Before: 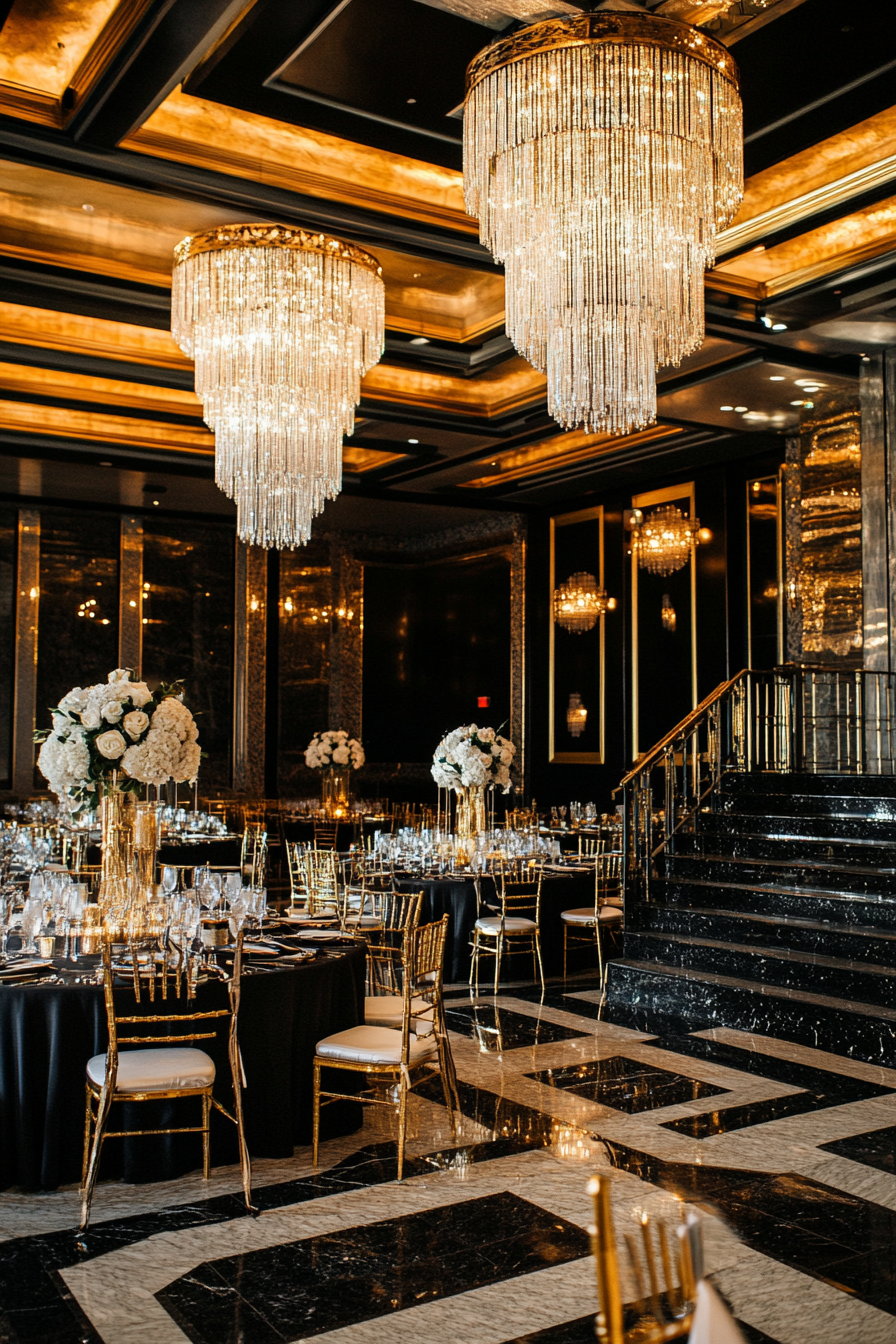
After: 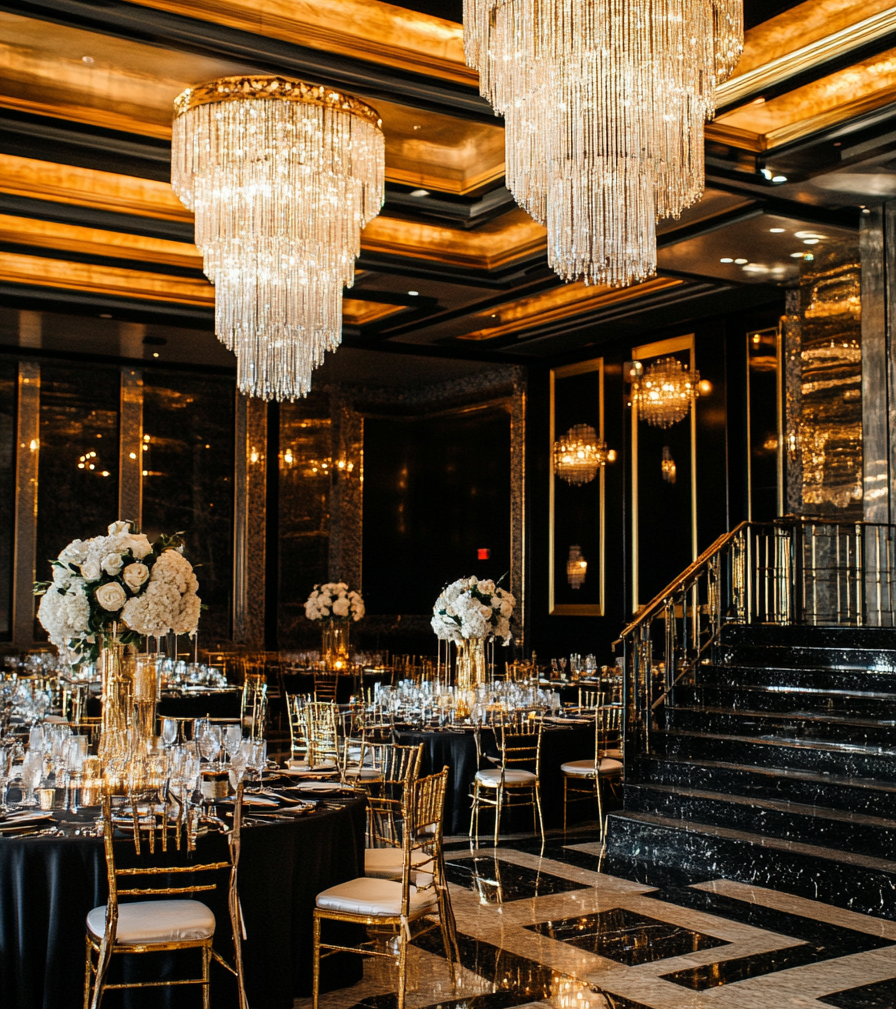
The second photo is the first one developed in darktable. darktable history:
crop: top 11.025%, bottom 13.87%
